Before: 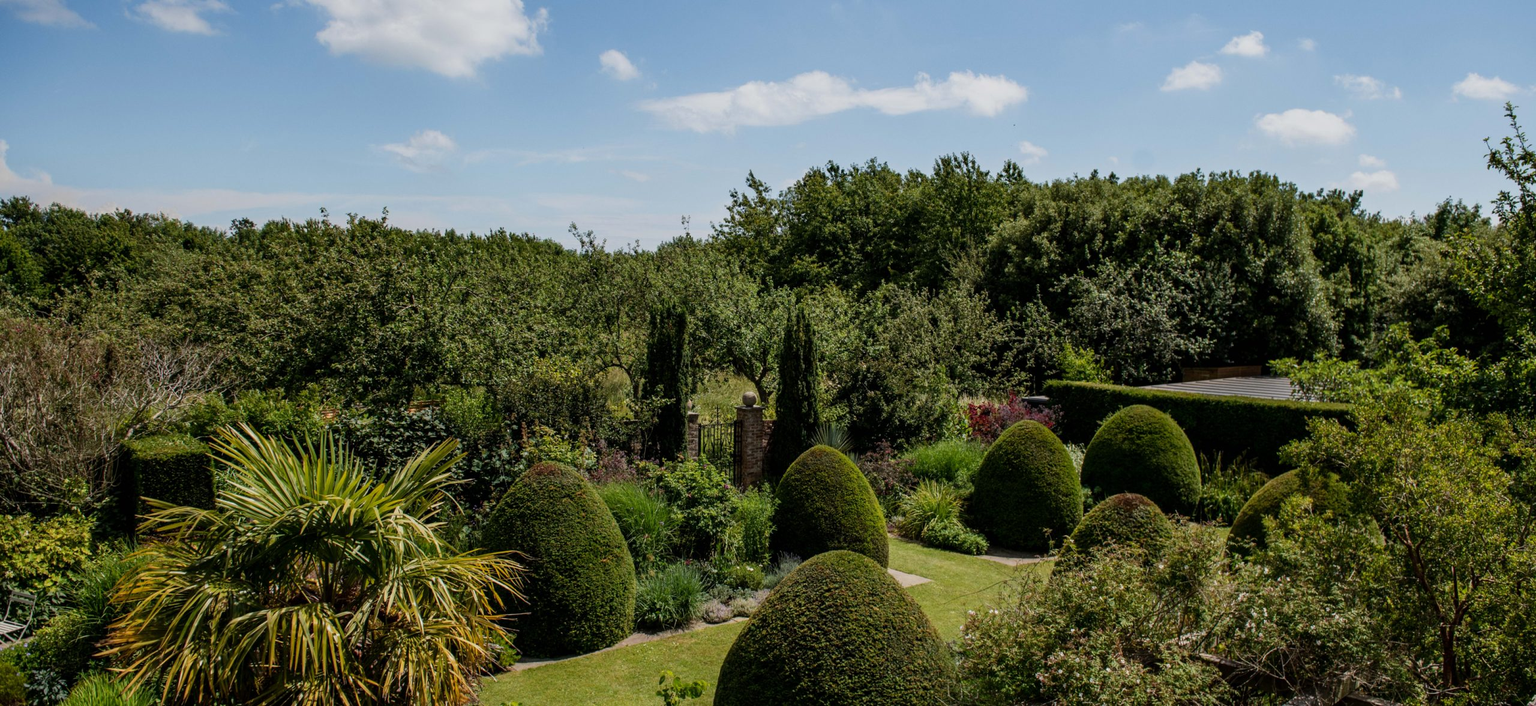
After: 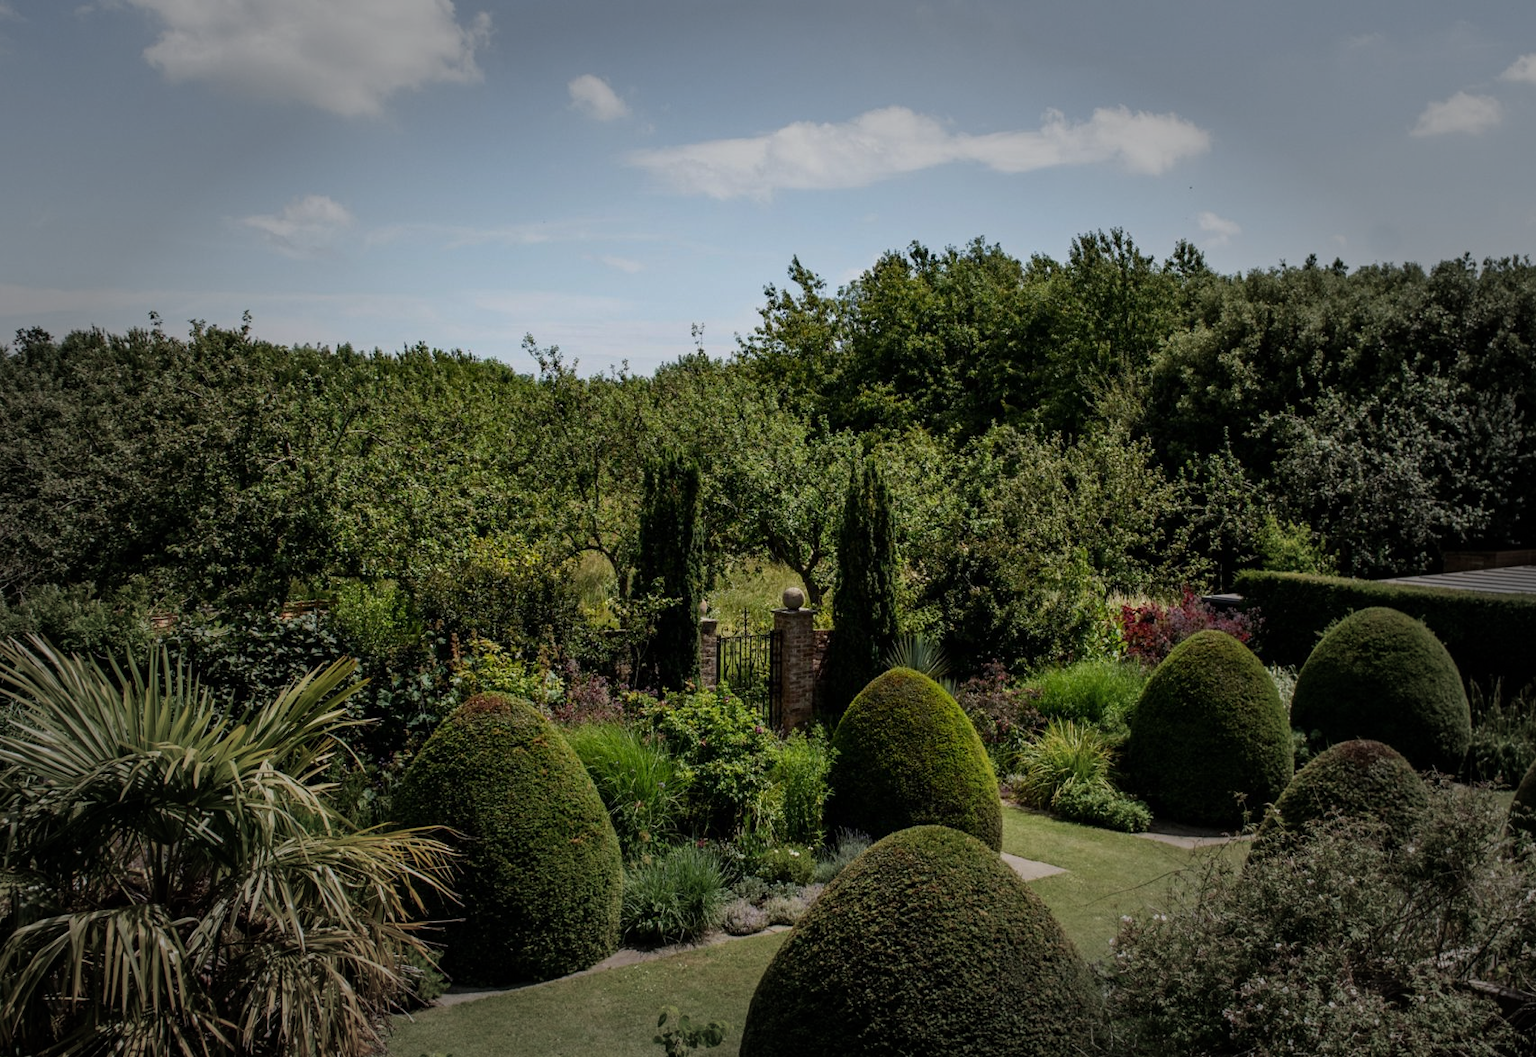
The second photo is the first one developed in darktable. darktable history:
crop and rotate: left 14.385%, right 18.948%
tone equalizer: on, module defaults
vignetting: fall-off start 48.41%, automatic ratio true, width/height ratio 1.29, unbound false
